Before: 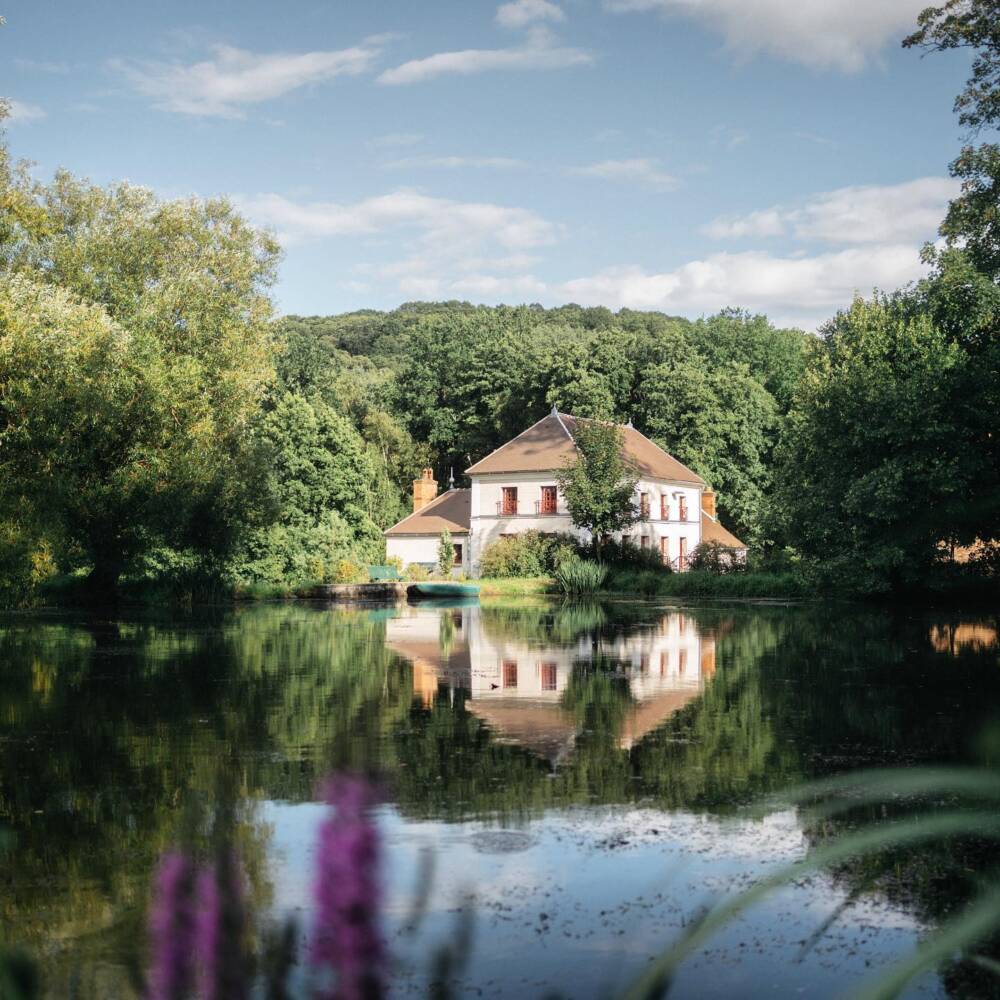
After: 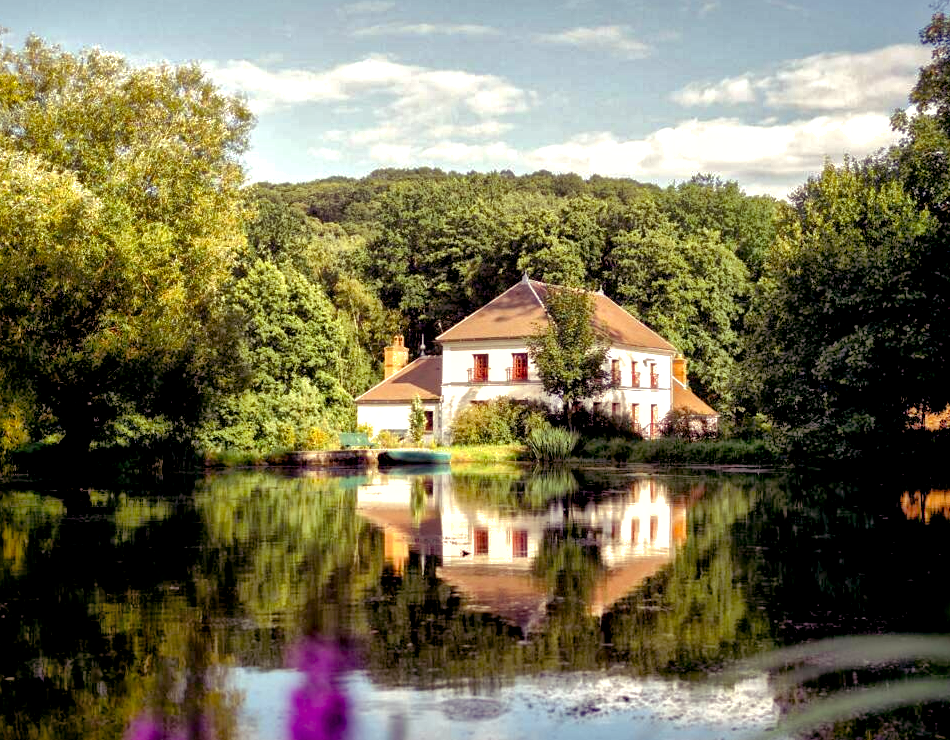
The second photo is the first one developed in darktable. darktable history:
crop and rotate: left 2.991%, top 13.302%, right 1.981%, bottom 12.636%
local contrast: mode bilateral grid, contrast 20, coarseness 20, detail 150%, midtone range 0.2
color balance rgb: shadows lift › luminance -21.66%, shadows lift › chroma 8.98%, shadows lift › hue 283.37°, power › chroma 1.55%, power › hue 25.59°, highlights gain › luminance 6.08%, highlights gain › chroma 2.55%, highlights gain › hue 90°, global offset › luminance -0.87%, perceptual saturation grading › global saturation 27.49%, perceptual saturation grading › highlights -28.39%, perceptual saturation grading › mid-tones 15.22%, perceptual saturation grading › shadows 33.98%, perceptual brilliance grading › highlights 10%, perceptual brilliance grading › mid-tones 5%
shadows and highlights: on, module defaults
